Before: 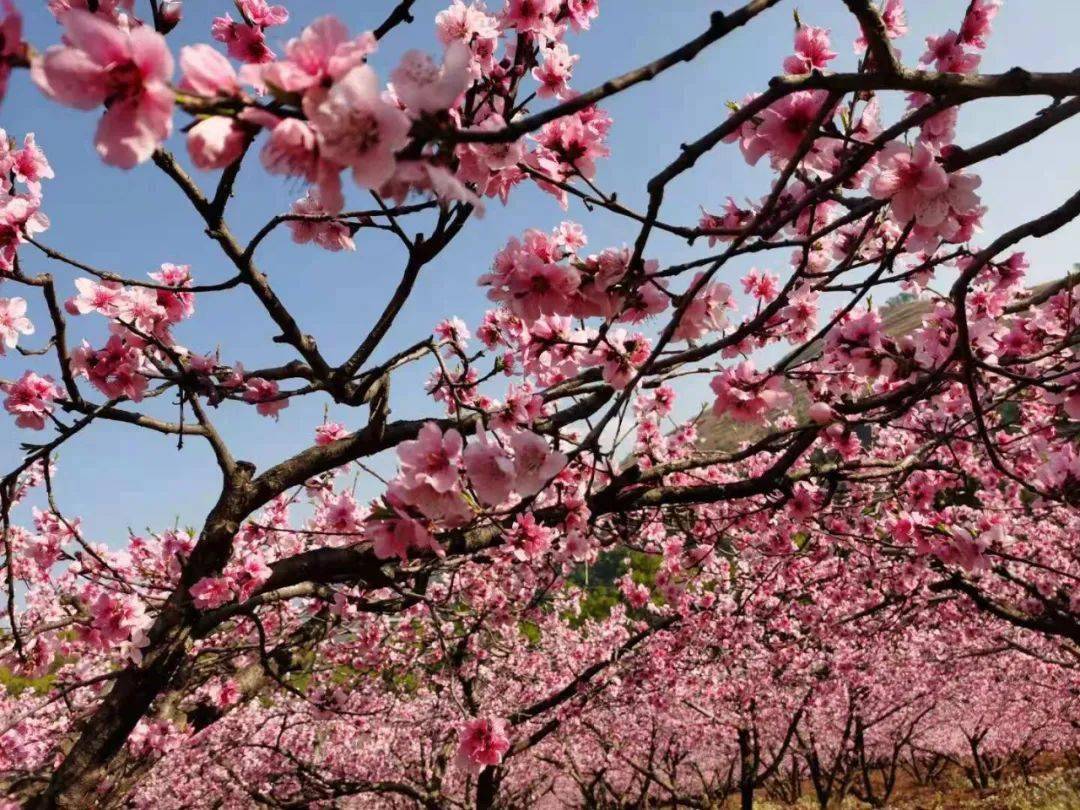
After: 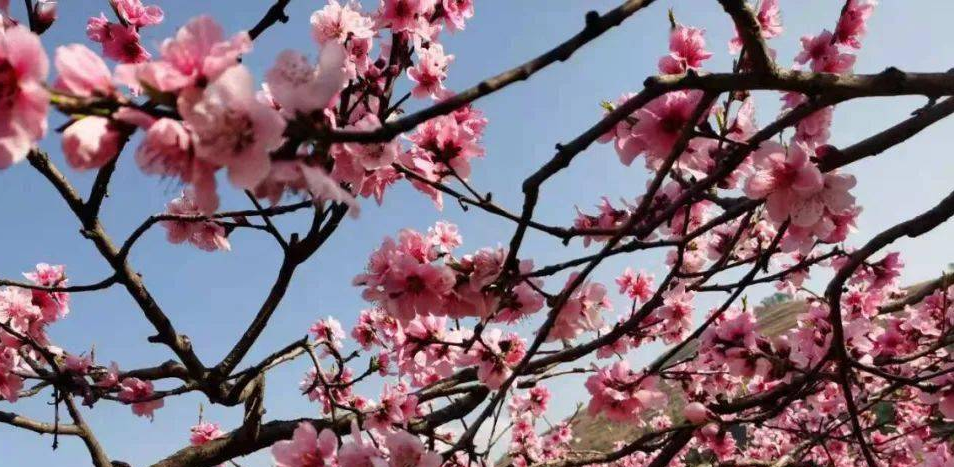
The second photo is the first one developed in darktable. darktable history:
crop and rotate: left 11.588%, bottom 42.238%
